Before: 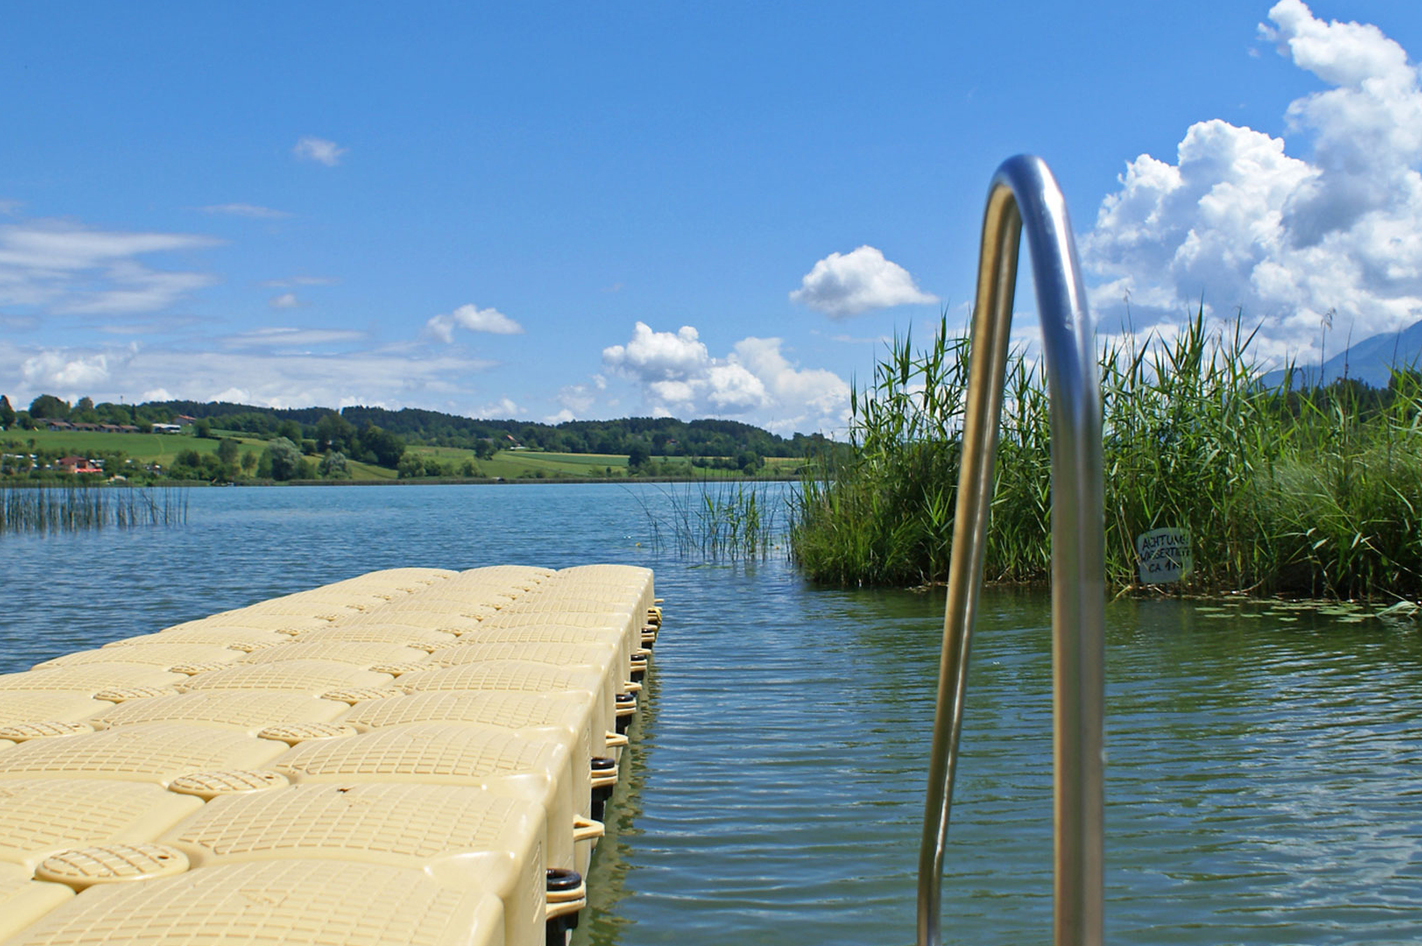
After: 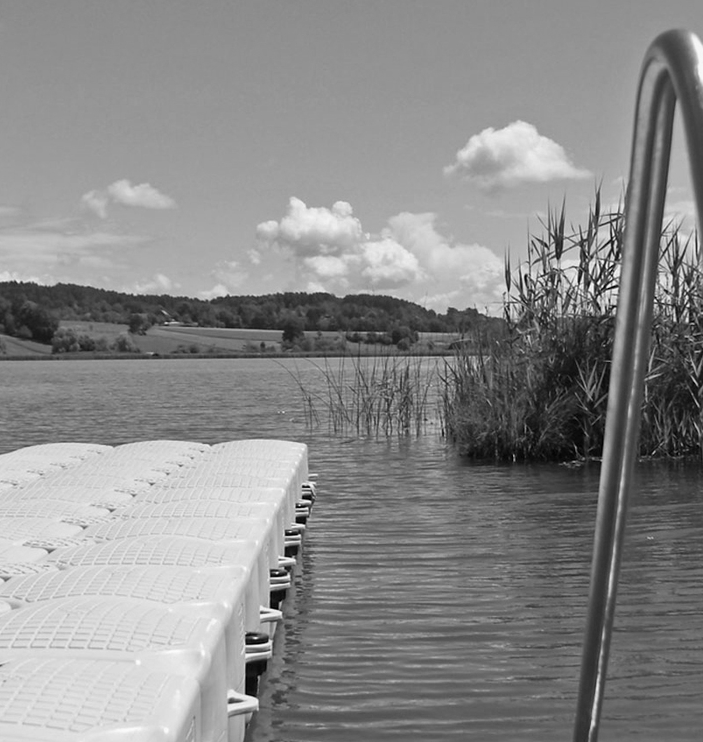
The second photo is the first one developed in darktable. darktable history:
monochrome: a 32, b 64, size 2.3
crop and rotate: angle 0.02°, left 24.353%, top 13.219%, right 26.156%, bottom 8.224%
